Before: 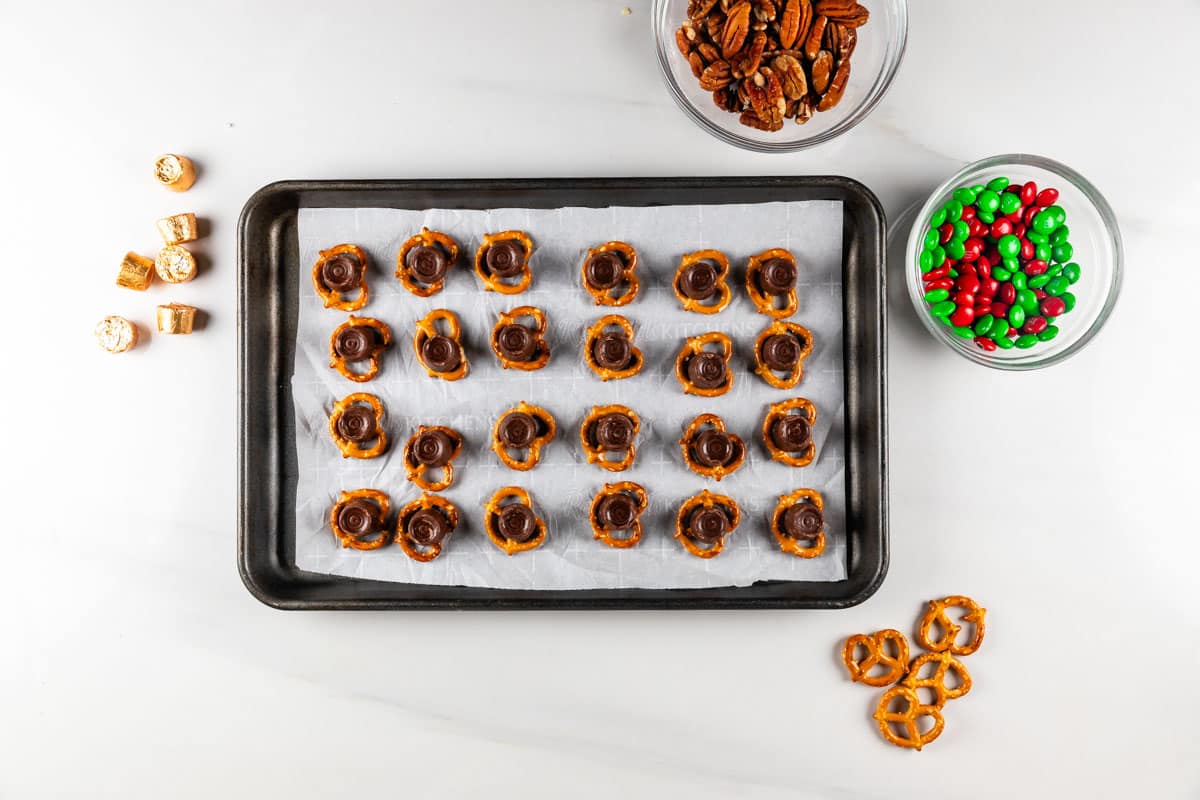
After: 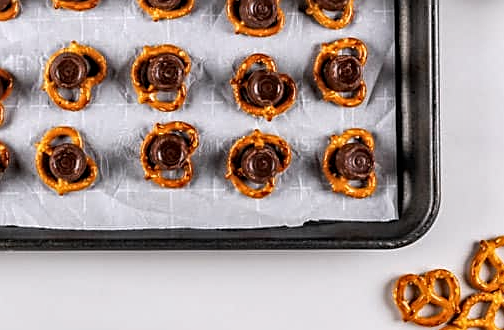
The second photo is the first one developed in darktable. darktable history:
crop: left 37.473%, top 45.109%, right 20.491%, bottom 13.637%
local contrast: detail 130%
exposure: compensate highlight preservation false
color calibration: illuminant custom, x 0.348, y 0.364, temperature 4931.77 K
sharpen: on, module defaults
